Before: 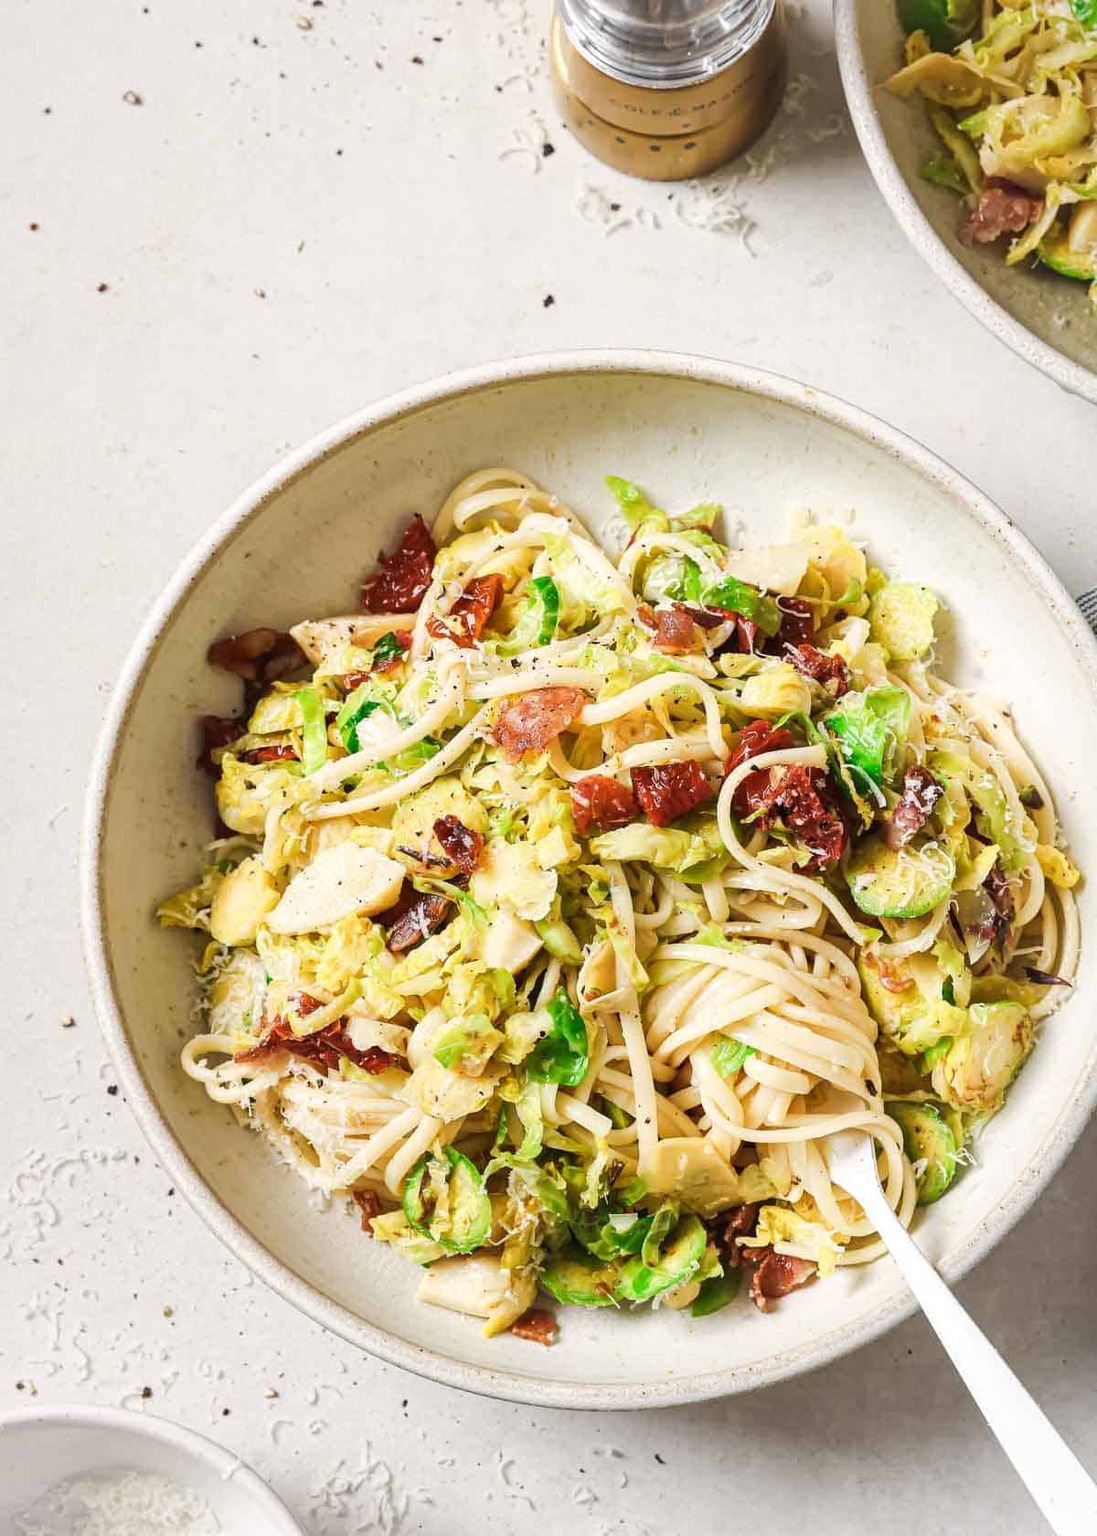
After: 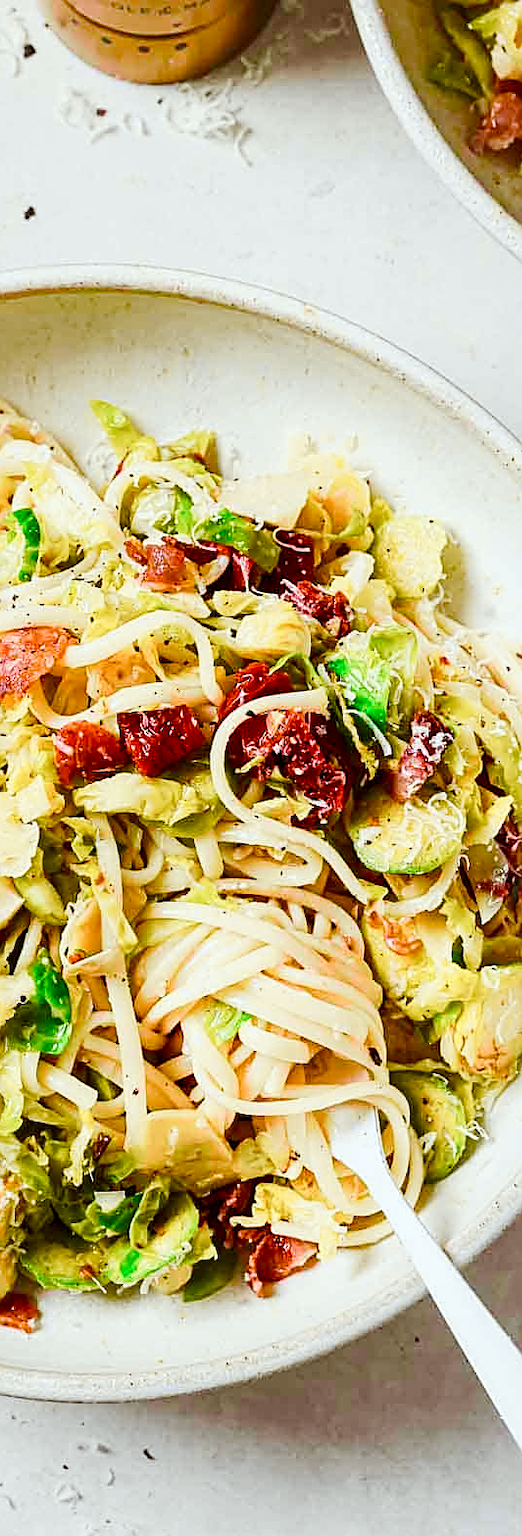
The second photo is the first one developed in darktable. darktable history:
crop: left 47.504%, top 6.684%, right 8.048%
color balance rgb: perceptual saturation grading › global saturation 0.741%, perceptual saturation grading › highlights -29.013%, perceptual saturation grading › mid-tones 30.105%, perceptual saturation grading › shadows 60.288%, global vibrance 20%
local contrast: highlights 107%, shadows 103%, detail 119%, midtone range 0.2
velvia: on, module defaults
color correction: highlights a* -2.84, highlights b* -2.6, shadows a* 2.08, shadows b* 2.68
sharpen: on, module defaults
tone curve: curves: ch0 [(0, 0) (0.087, 0.054) (0.281, 0.245) (0.506, 0.526) (0.8, 0.824) (0.994, 0.955)]; ch1 [(0, 0) (0.27, 0.195) (0.406, 0.435) (0.452, 0.474) (0.495, 0.5) (0.514, 0.508) (0.537, 0.556) (0.654, 0.689) (1, 1)]; ch2 [(0, 0) (0.269, 0.299) (0.459, 0.441) (0.498, 0.499) (0.523, 0.52) (0.551, 0.549) (0.633, 0.625) (0.659, 0.681) (0.718, 0.764) (1, 1)], color space Lab, independent channels
